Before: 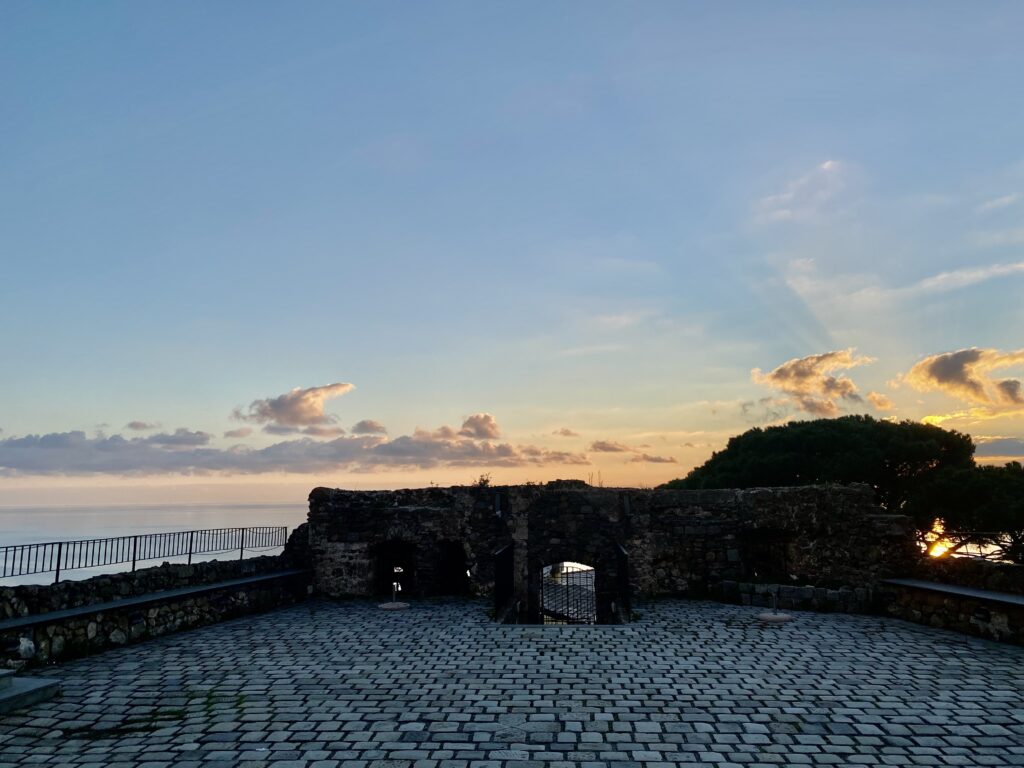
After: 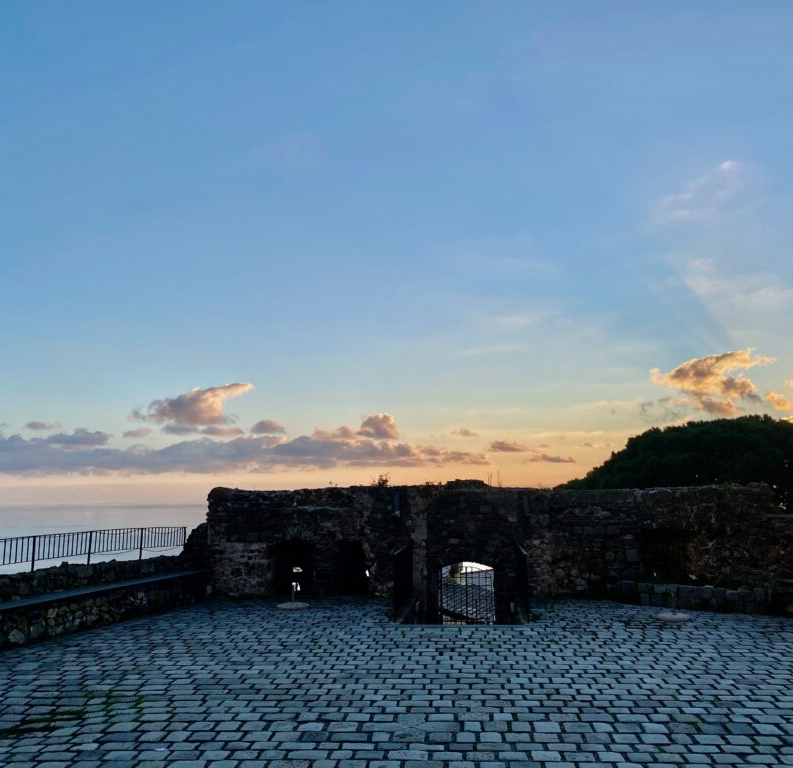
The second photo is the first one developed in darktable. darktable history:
shadows and highlights: radius 125.46, shadows 30.51, highlights -30.51, low approximation 0.01, soften with gaussian
crop: left 9.88%, right 12.664%
white balance: red 0.967, blue 1.049
